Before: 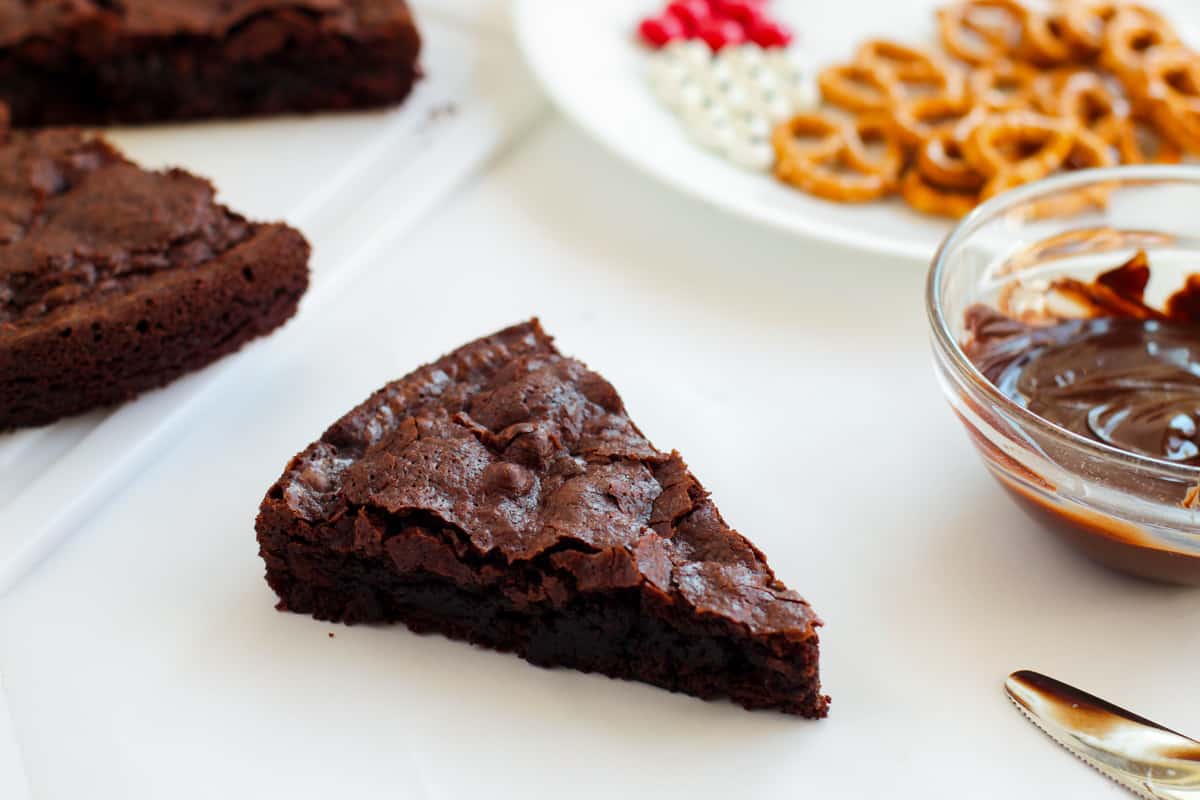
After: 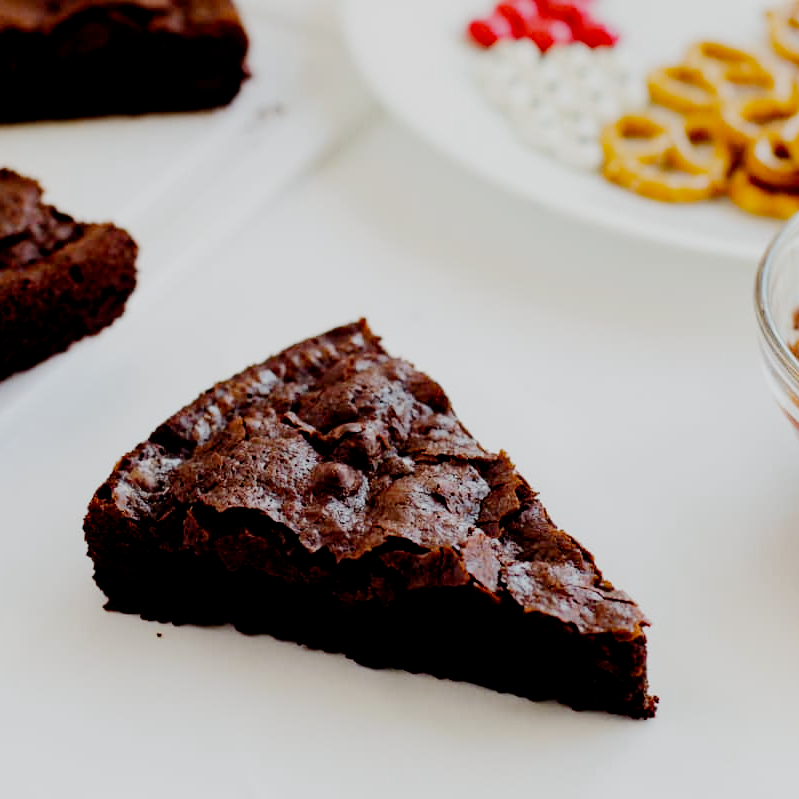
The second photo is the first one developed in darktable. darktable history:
crop and rotate: left 14.385%, right 18.948%
tone equalizer: -8 EV -0.75 EV, -7 EV -0.7 EV, -6 EV -0.6 EV, -5 EV -0.4 EV, -3 EV 0.4 EV, -2 EV 0.6 EV, -1 EV 0.7 EV, +0 EV 0.75 EV, edges refinement/feathering 500, mask exposure compensation -1.57 EV, preserve details no
haze removal: strength 0.29, distance 0.25, compatibility mode true, adaptive false
filmic rgb: middle gray luminance 18%, black relative exposure -7.5 EV, white relative exposure 8.5 EV, threshold 6 EV, target black luminance 0%, hardness 2.23, latitude 18.37%, contrast 0.878, highlights saturation mix 5%, shadows ↔ highlights balance 10.15%, add noise in highlights 0, preserve chrominance no, color science v3 (2019), use custom middle-gray values true, iterations of high-quality reconstruction 0, contrast in highlights soft, enable highlight reconstruction true
